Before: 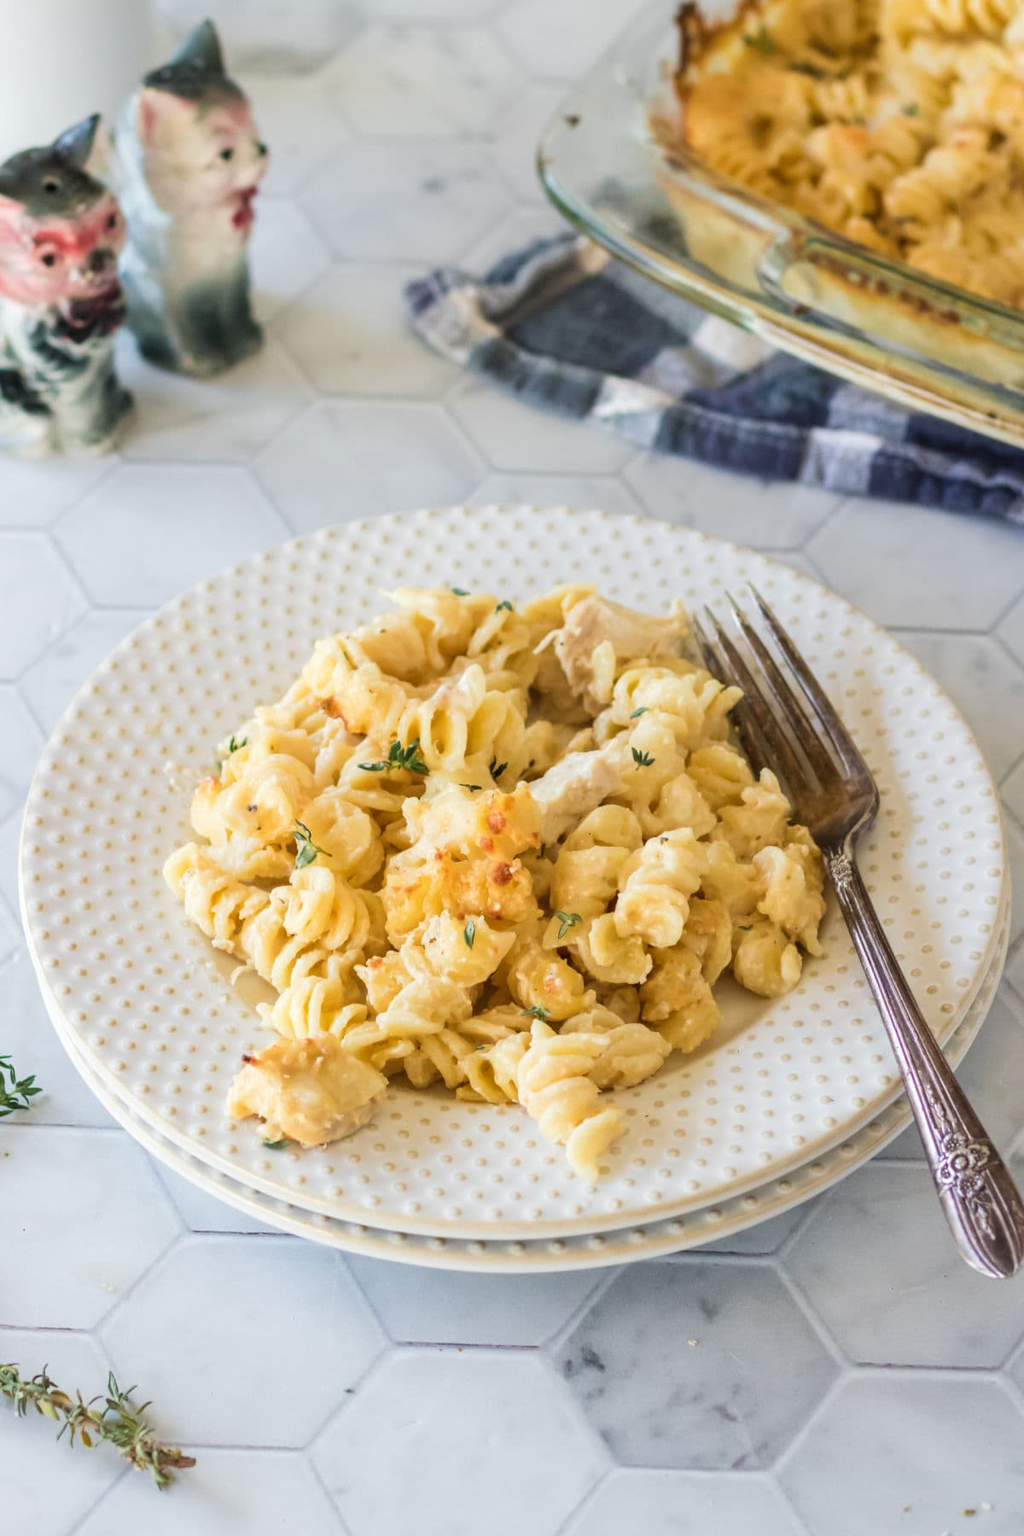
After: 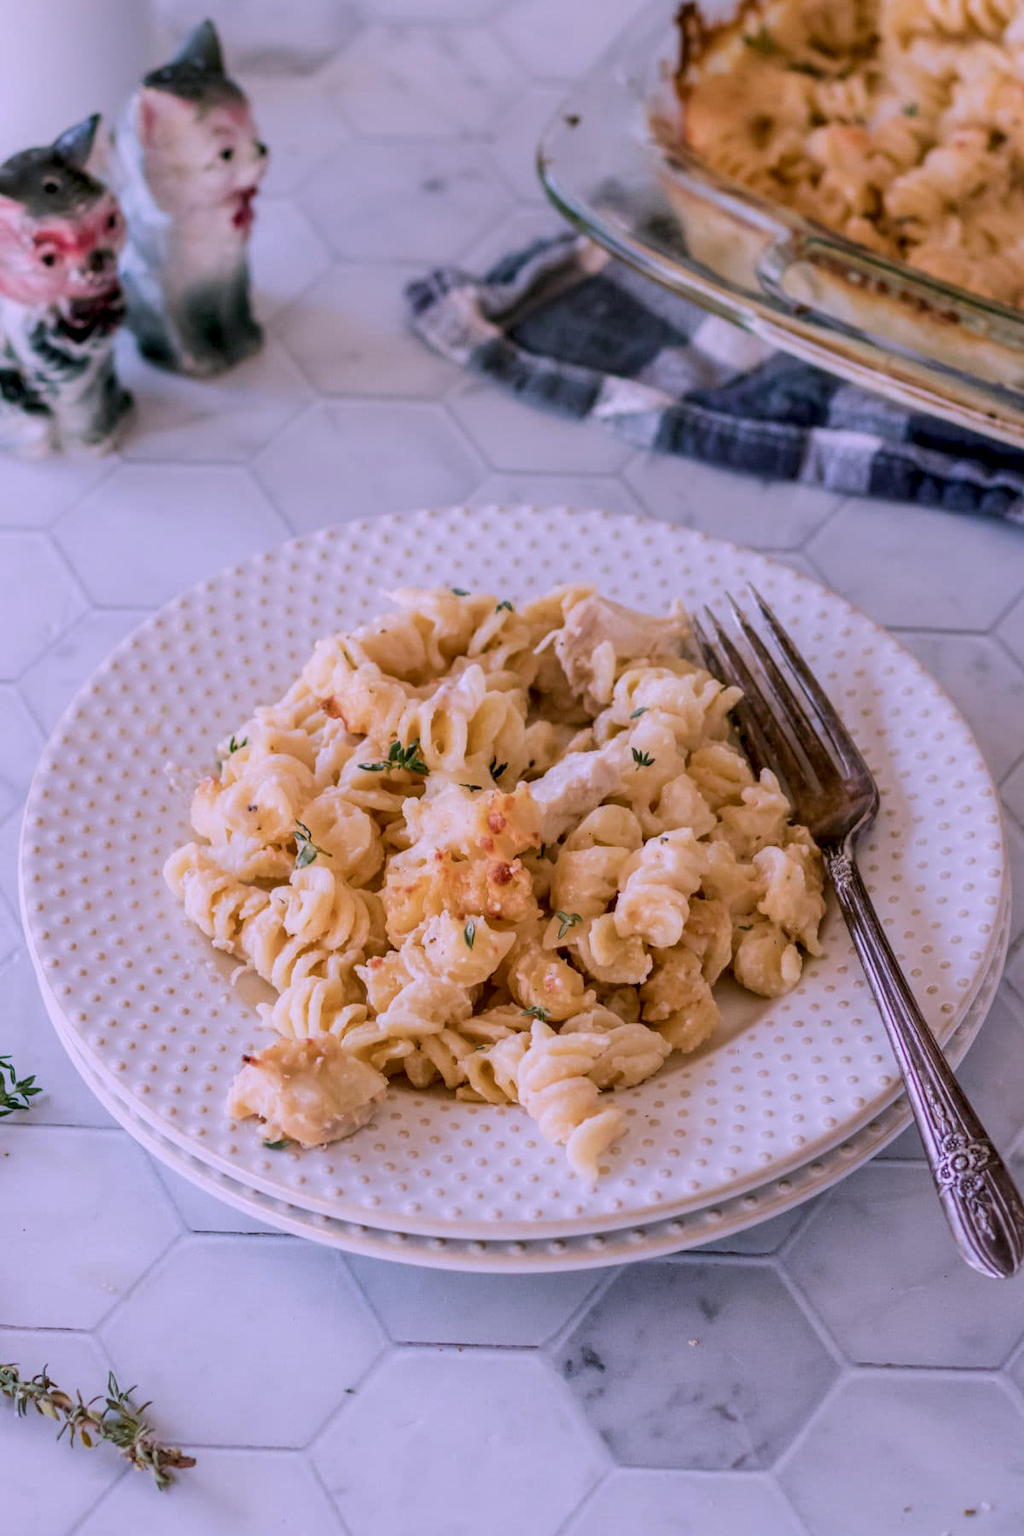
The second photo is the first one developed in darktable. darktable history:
exposure: black level correction 0.009, exposure -0.632 EV, compensate highlight preservation false
color correction: highlights a* 15.24, highlights b* -25.78
local contrast: on, module defaults
